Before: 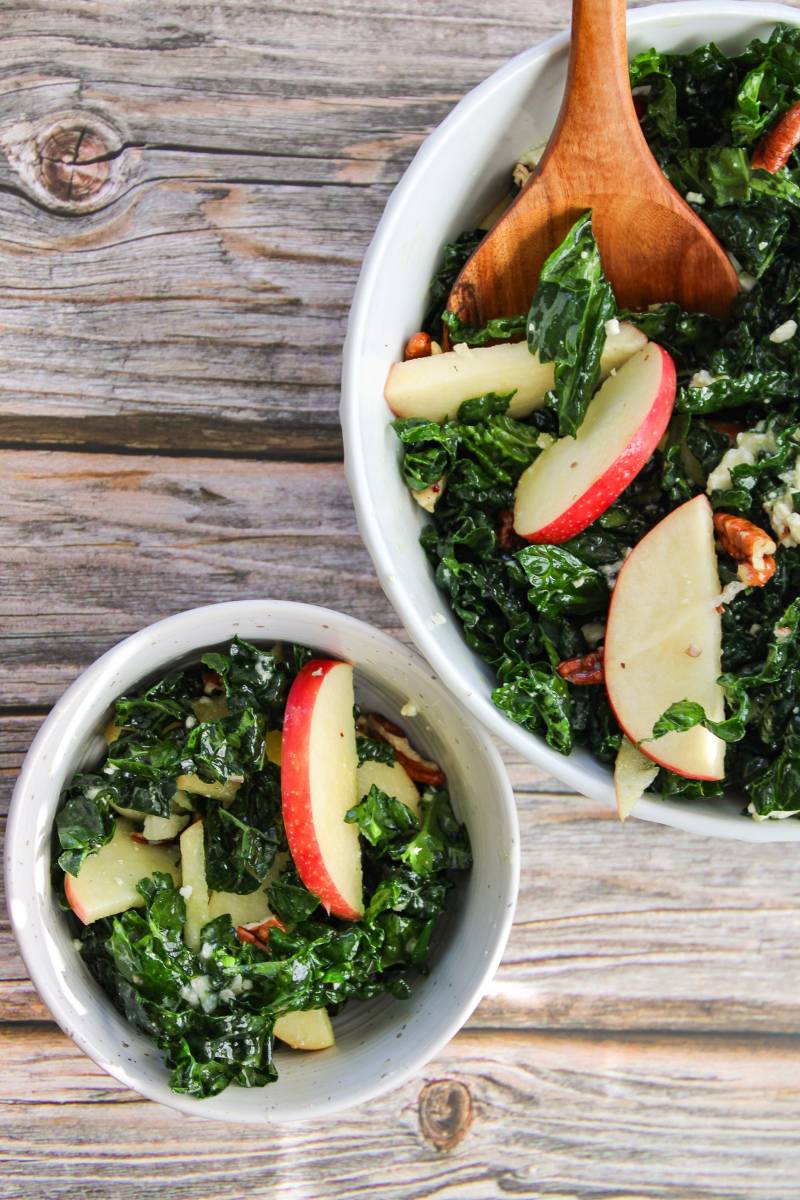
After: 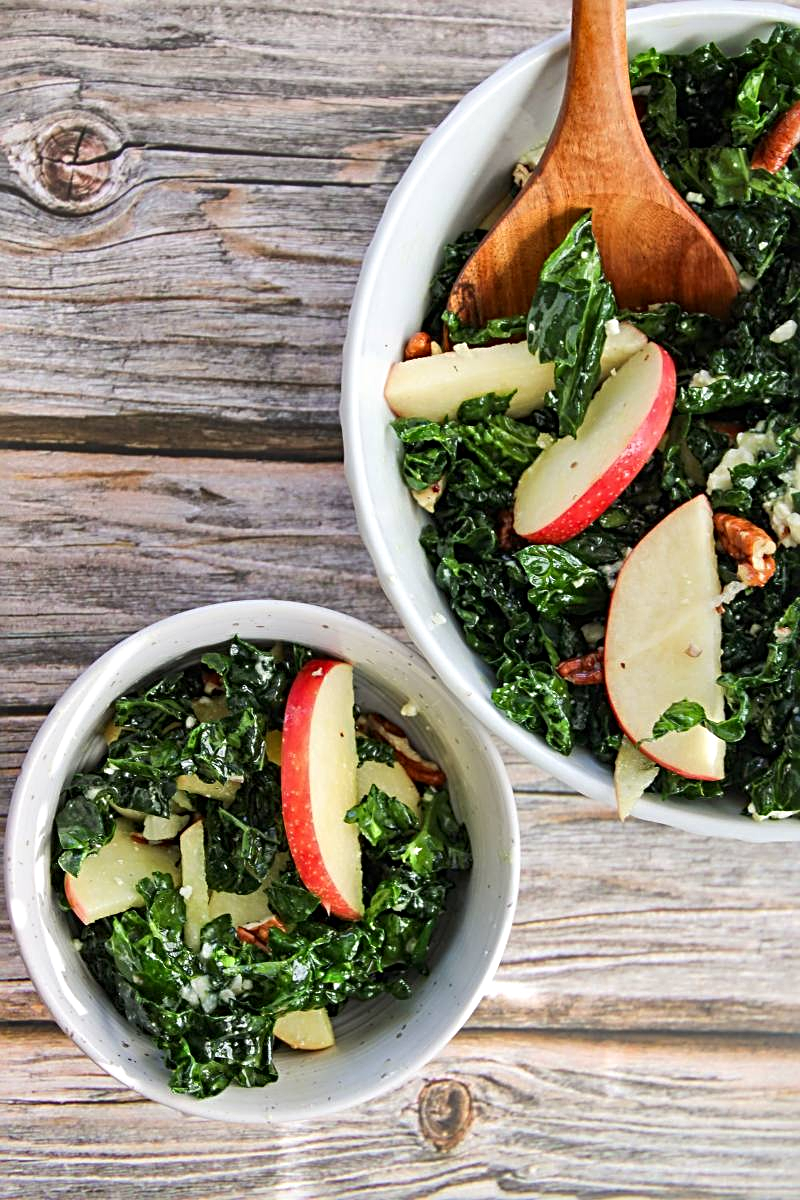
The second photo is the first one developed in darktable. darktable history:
sharpen: radius 3.119
local contrast: mode bilateral grid, contrast 20, coarseness 50, detail 120%, midtone range 0.2
